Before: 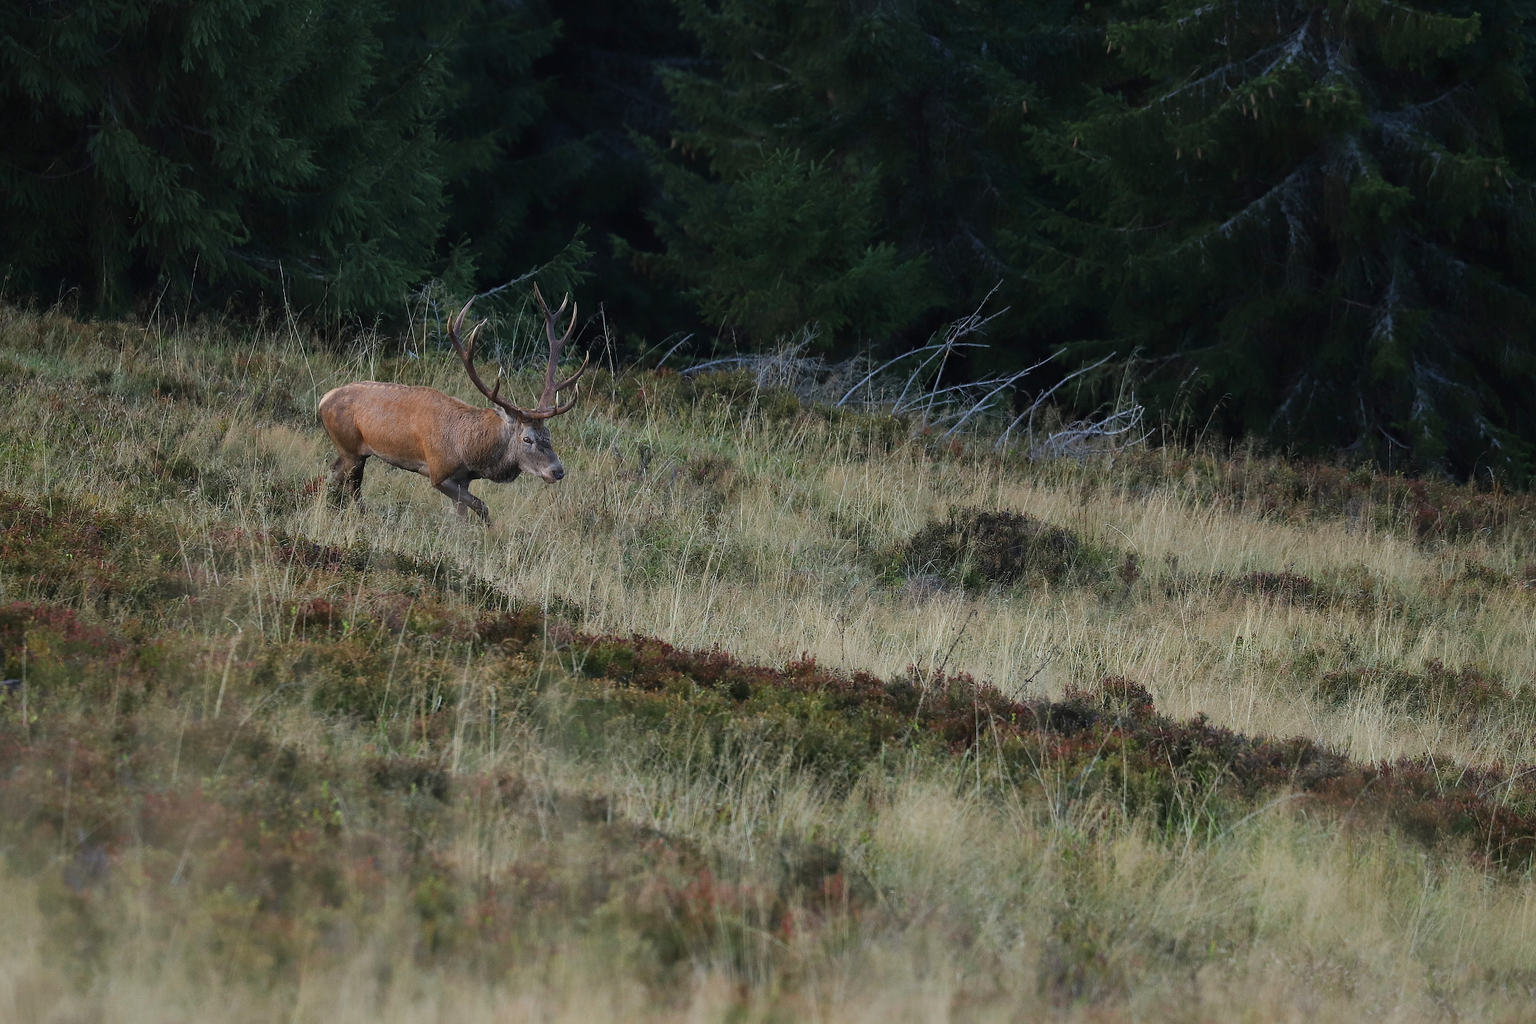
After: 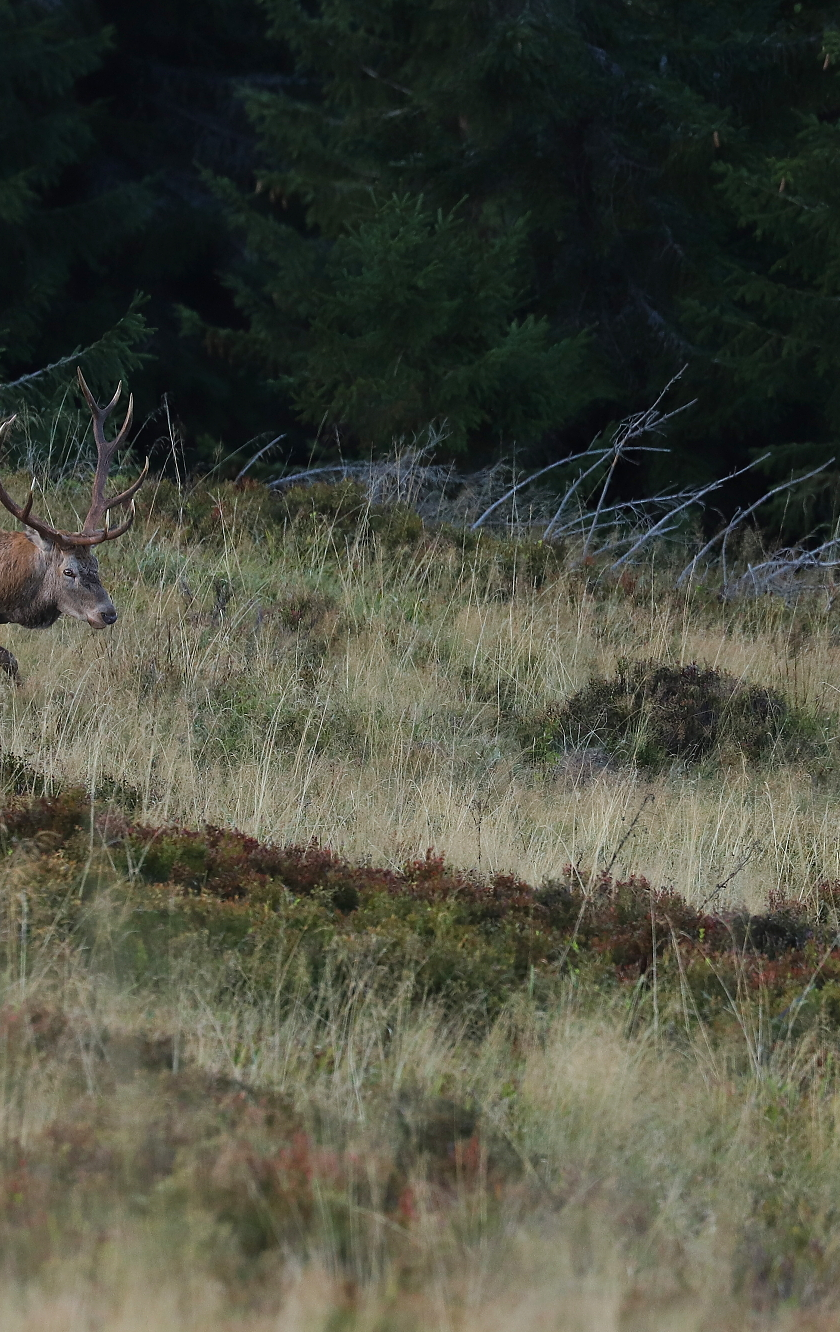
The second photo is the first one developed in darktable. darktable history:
crop: left 30.943%, right 27.036%
